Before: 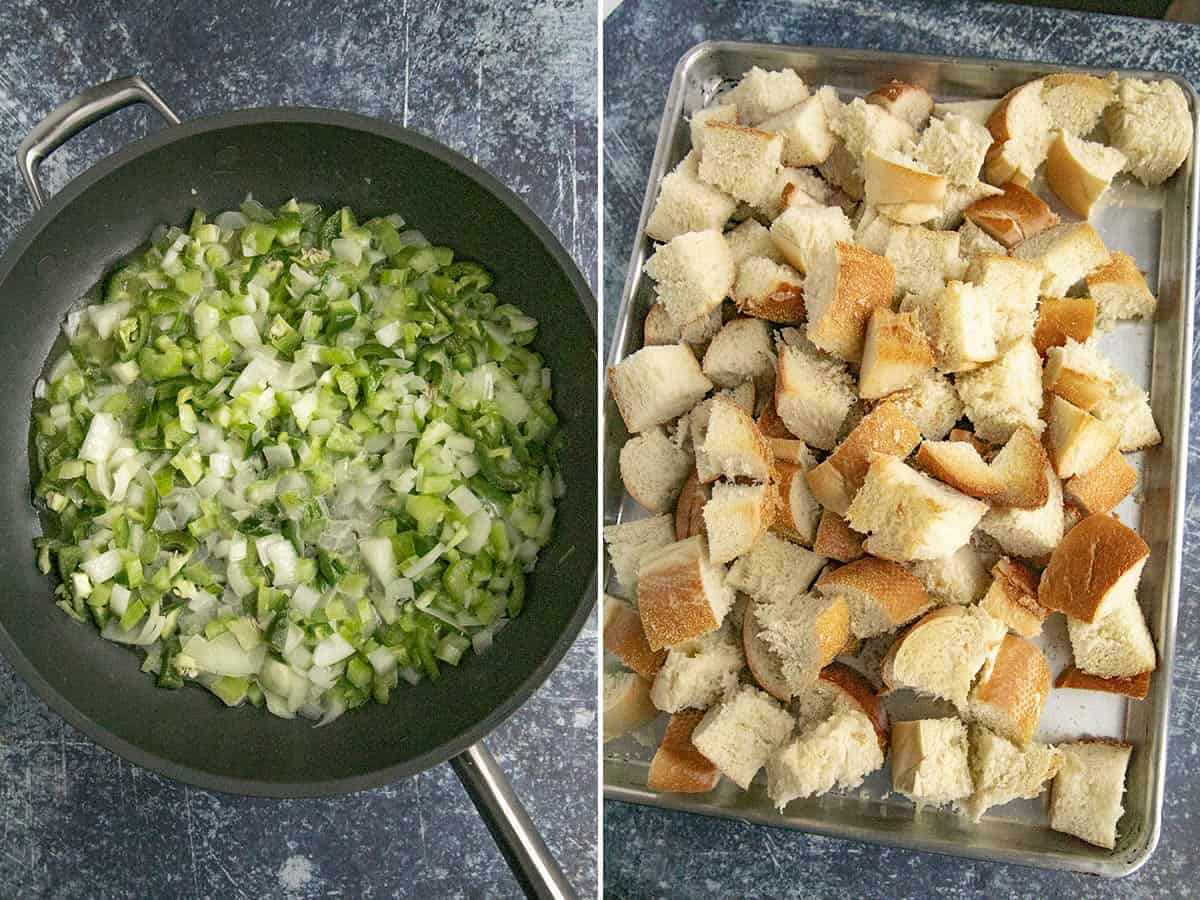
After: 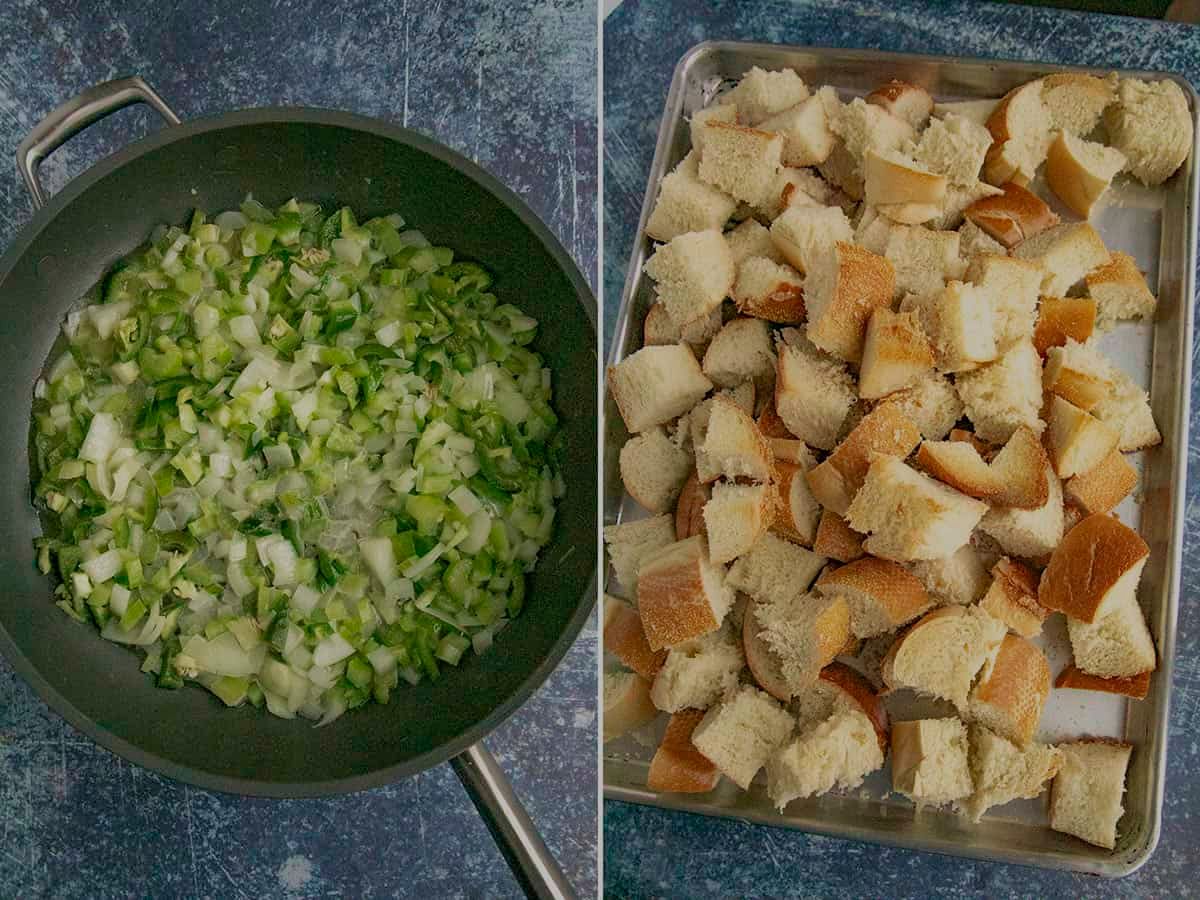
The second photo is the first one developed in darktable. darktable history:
velvia: on, module defaults
tone equalizer: -8 EV -0.027 EV, -7 EV 0.021 EV, -6 EV -0.006 EV, -5 EV 0.005 EV, -4 EV -0.037 EV, -3 EV -0.228 EV, -2 EV -0.655 EV, -1 EV -0.979 EV, +0 EV -0.948 EV, smoothing diameter 24.88%, edges refinement/feathering 12.69, preserve details guided filter
exposure: exposure -0.04 EV, compensate highlight preservation false
